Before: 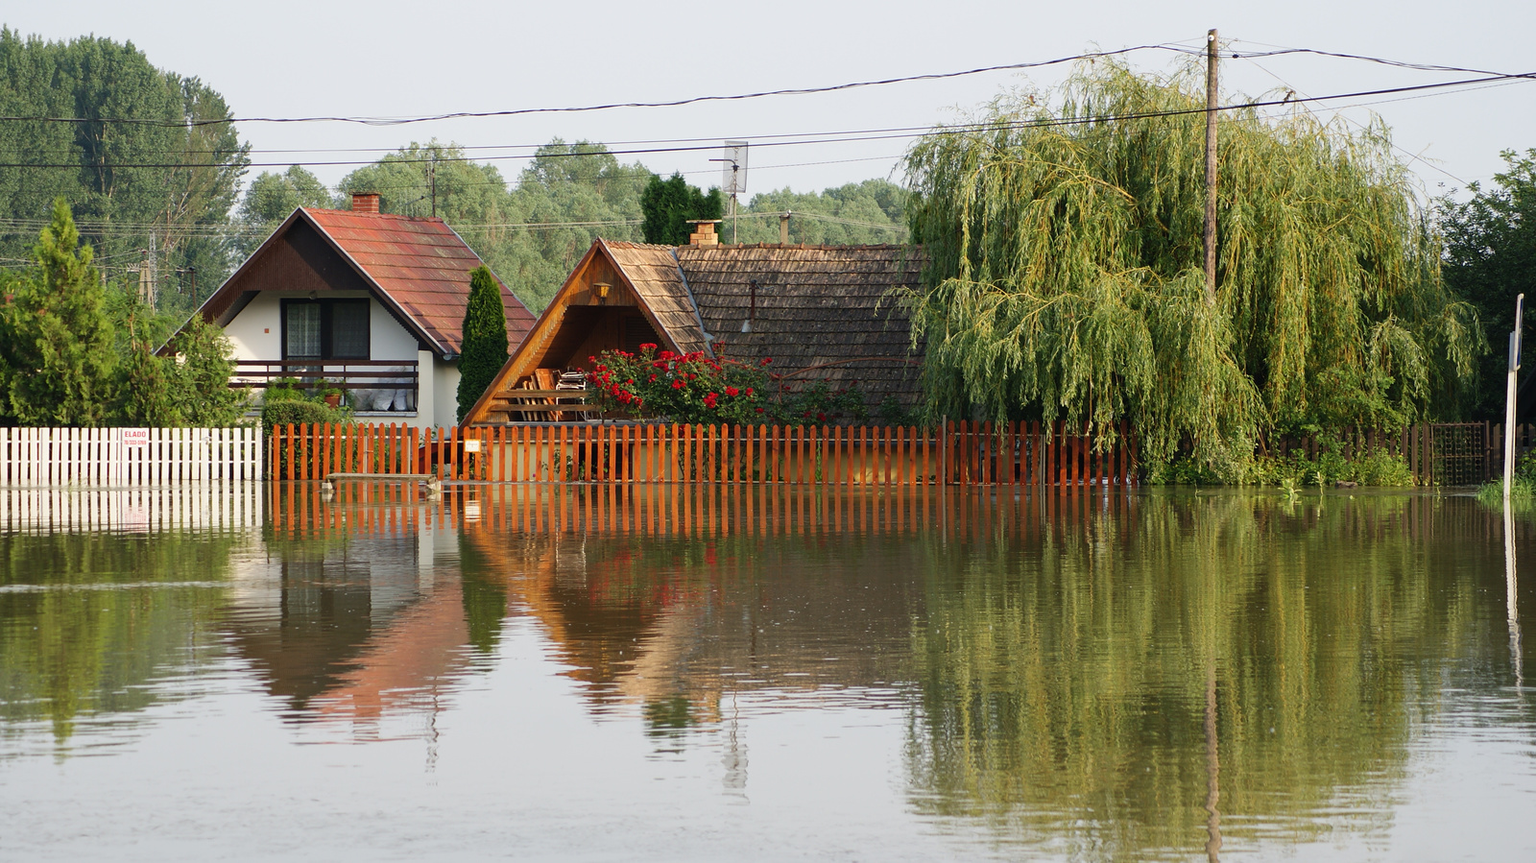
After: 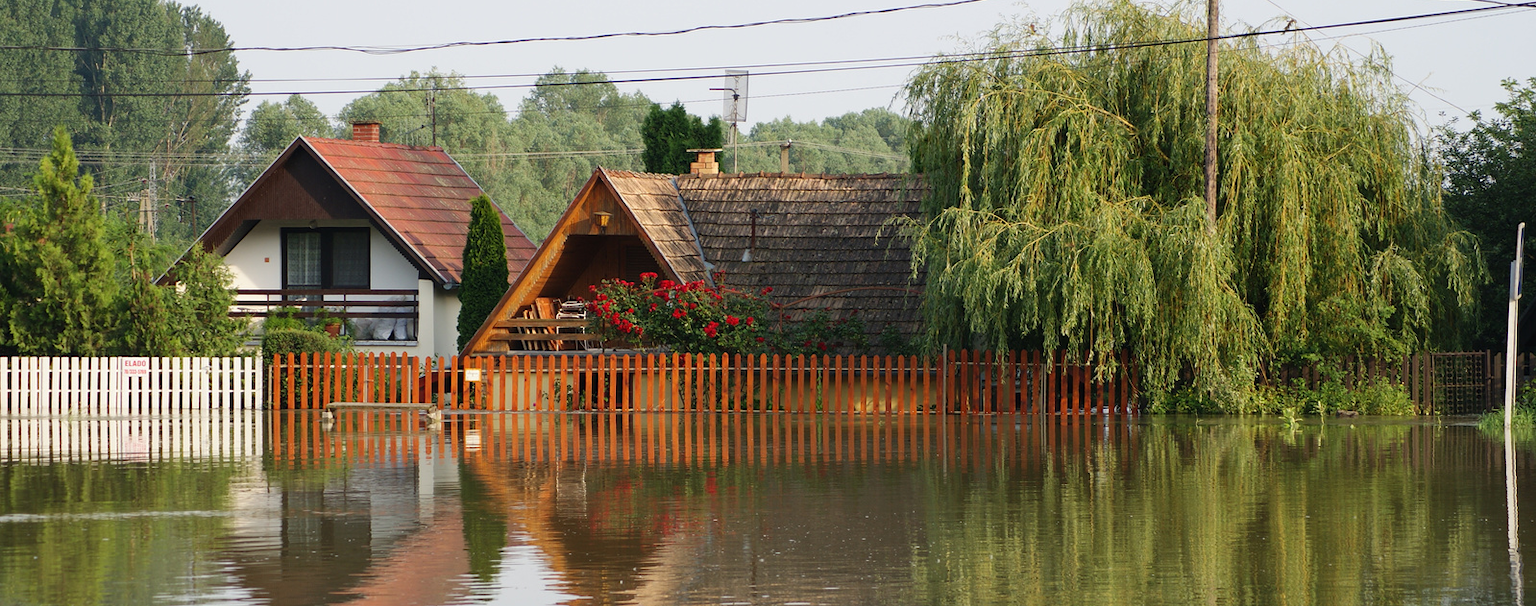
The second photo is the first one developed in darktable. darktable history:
crop and rotate: top 8.251%, bottom 21.546%
